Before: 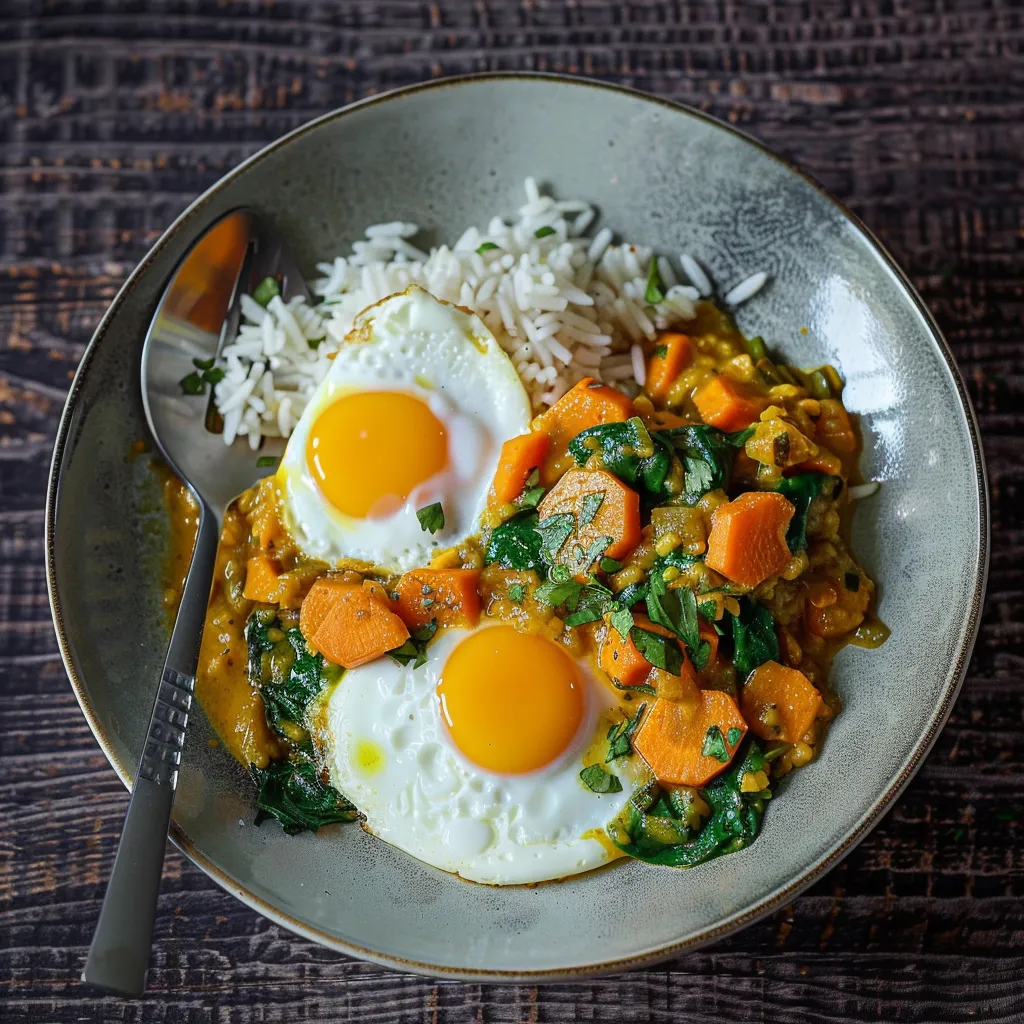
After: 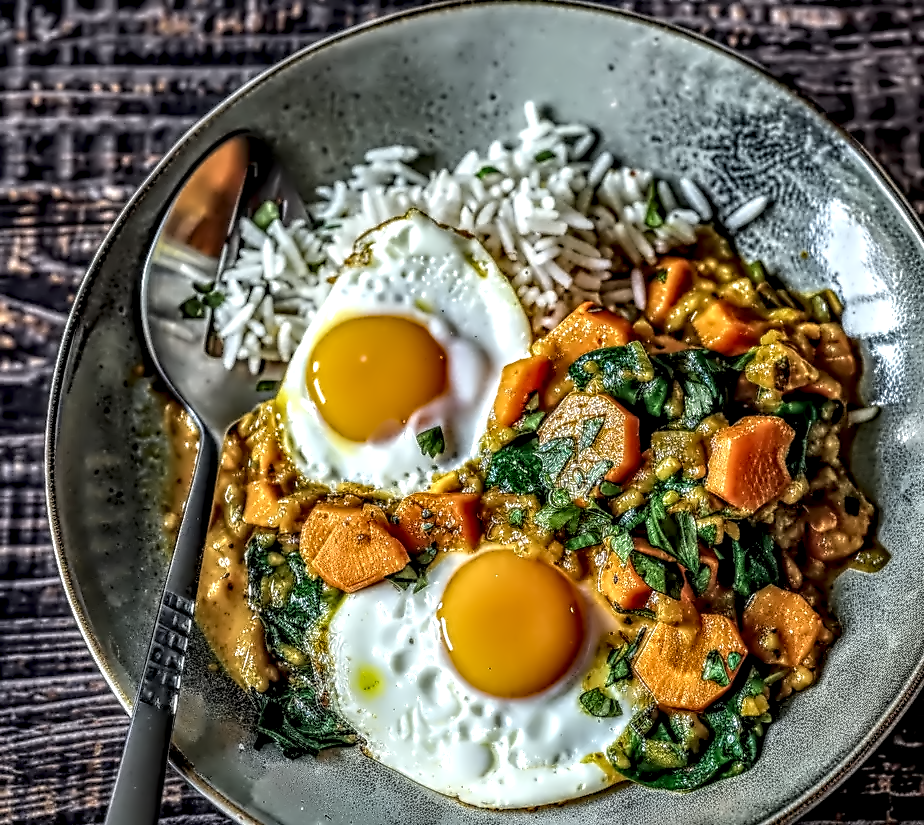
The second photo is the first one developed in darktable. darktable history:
local contrast: highlights 0%, shadows 0%, detail 300%, midtone range 0.3
crop: top 7.49%, right 9.717%, bottom 11.943%
contrast equalizer: octaves 7, y [[0.5, 0.542, 0.583, 0.625, 0.667, 0.708], [0.5 ×6], [0.5 ×6], [0, 0.033, 0.067, 0.1, 0.133, 0.167], [0, 0.05, 0.1, 0.15, 0.2, 0.25]]
